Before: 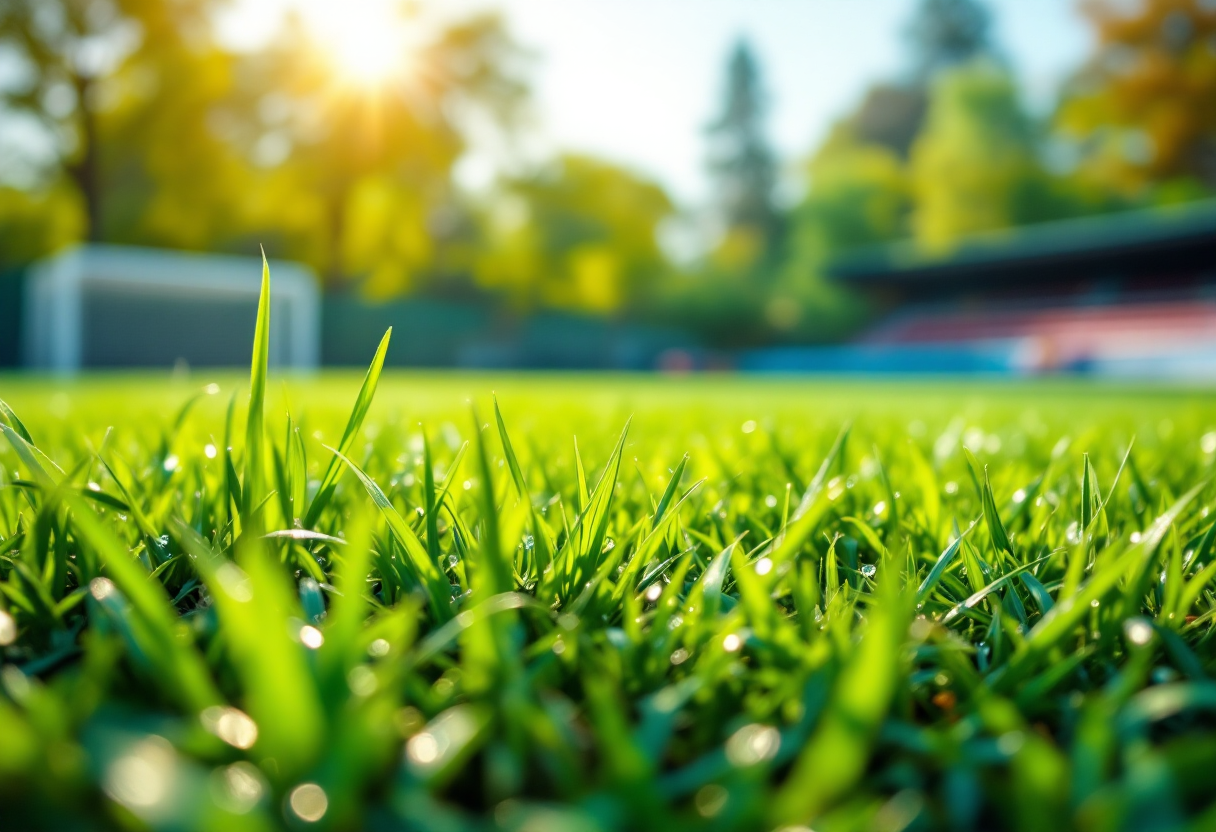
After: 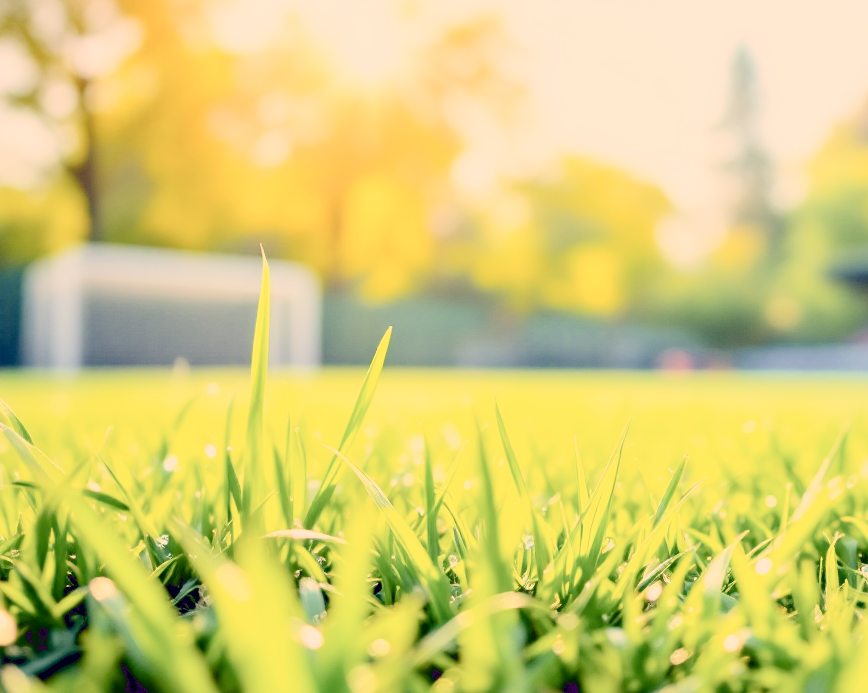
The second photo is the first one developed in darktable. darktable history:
color correction: highlights a* 19.73, highlights b* 27.14, shadows a* 3.48, shadows b* -17.17, saturation 0.739
exposure: black level correction 0.005, exposure 2.085 EV, compensate highlight preservation false
crop: right 28.601%, bottom 16.638%
filmic rgb: black relative exposure -15.93 EV, white relative exposure 7.97 EV, hardness 4.14, latitude 49.24%, contrast 0.508
contrast brightness saturation: contrast 0.403, brightness 0.047, saturation 0.253
